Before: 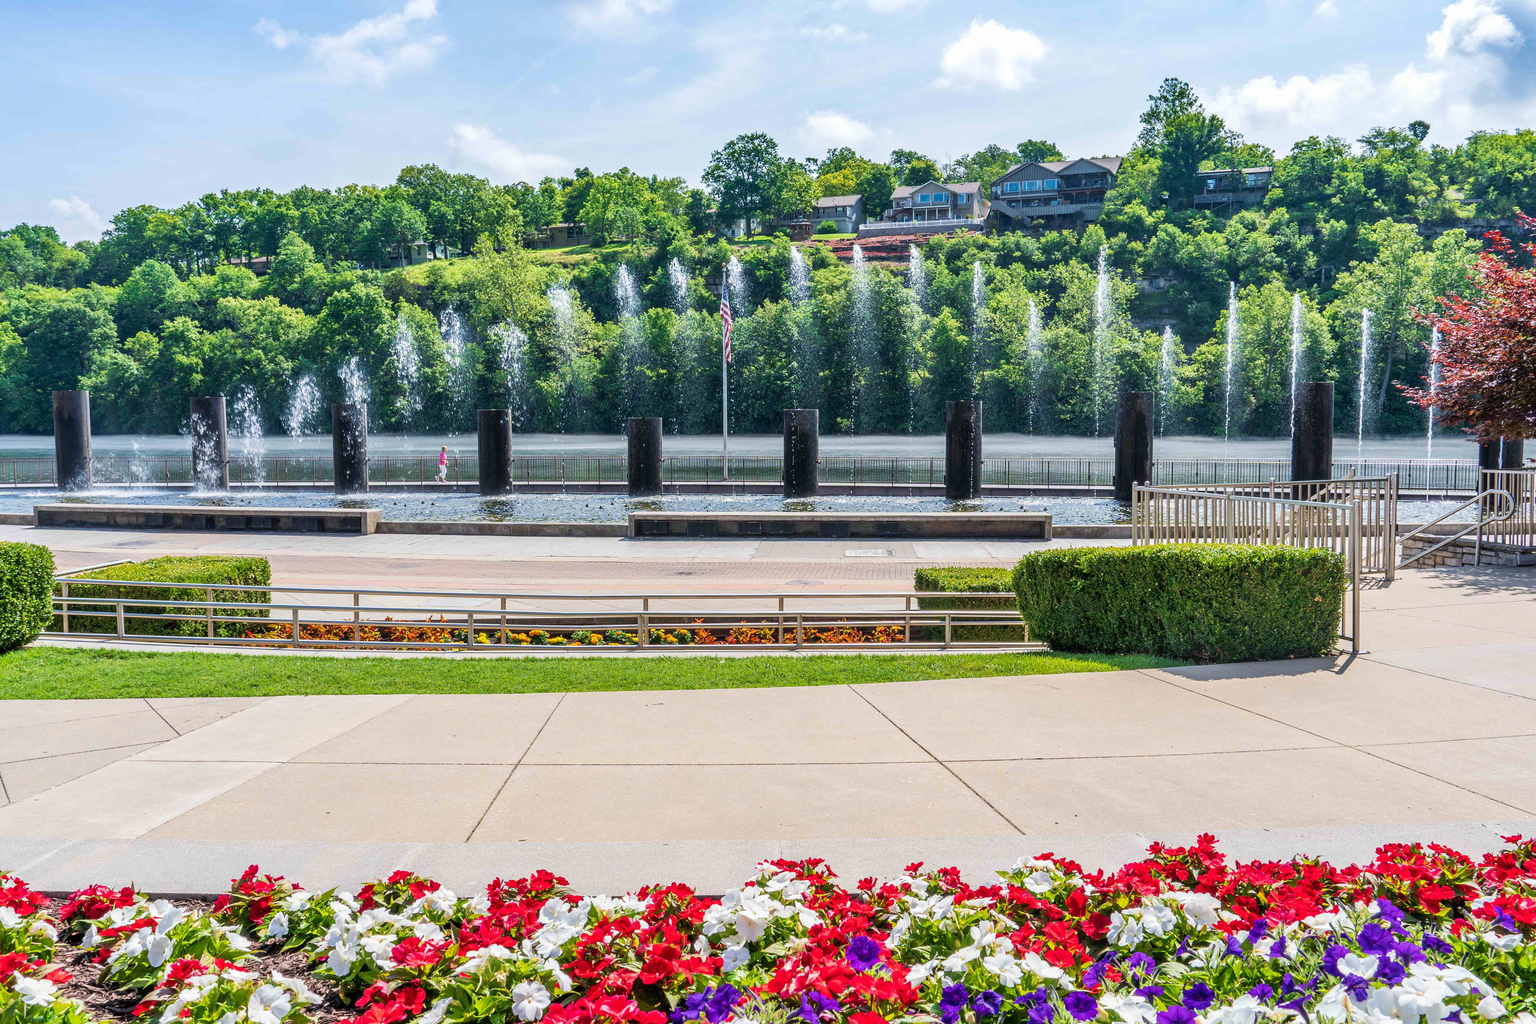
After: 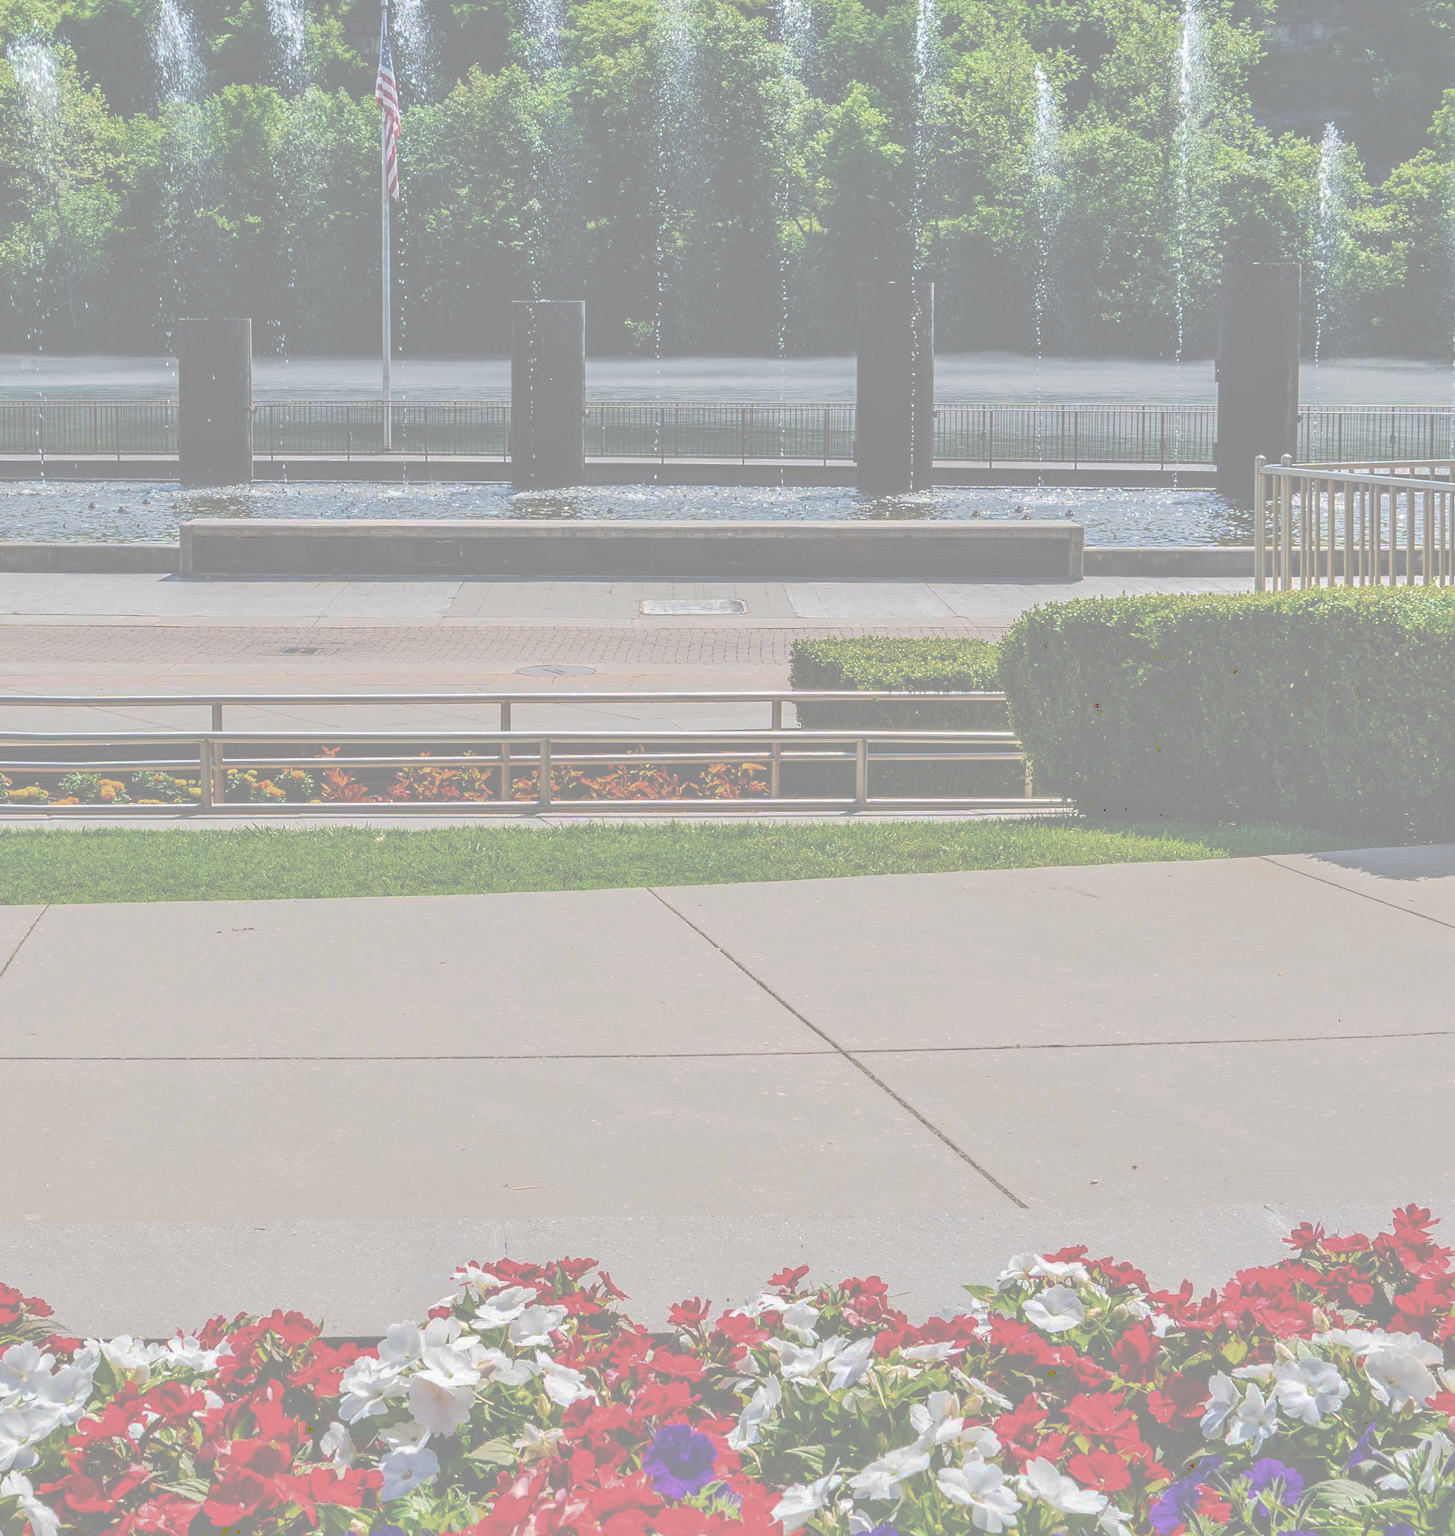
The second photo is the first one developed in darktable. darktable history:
shadows and highlights: shadows 52.34, highlights -28.23, soften with gaussian
crop: left 35.432%, top 26.233%, right 20.145%, bottom 3.432%
tone curve: curves: ch0 [(0, 0) (0.003, 0.6) (0.011, 0.6) (0.025, 0.601) (0.044, 0.601) (0.069, 0.601) (0.1, 0.601) (0.136, 0.602) (0.177, 0.605) (0.224, 0.609) (0.277, 0.615) (0.335, 0.625) (0.399, 0.633) (0.468, 0.654) (0.543, 0.676) (0.623, 0.71) (0.709, 0.753) (0.801, 0.802) (0.898, 0.85) (1, 1)], preserve colors none
